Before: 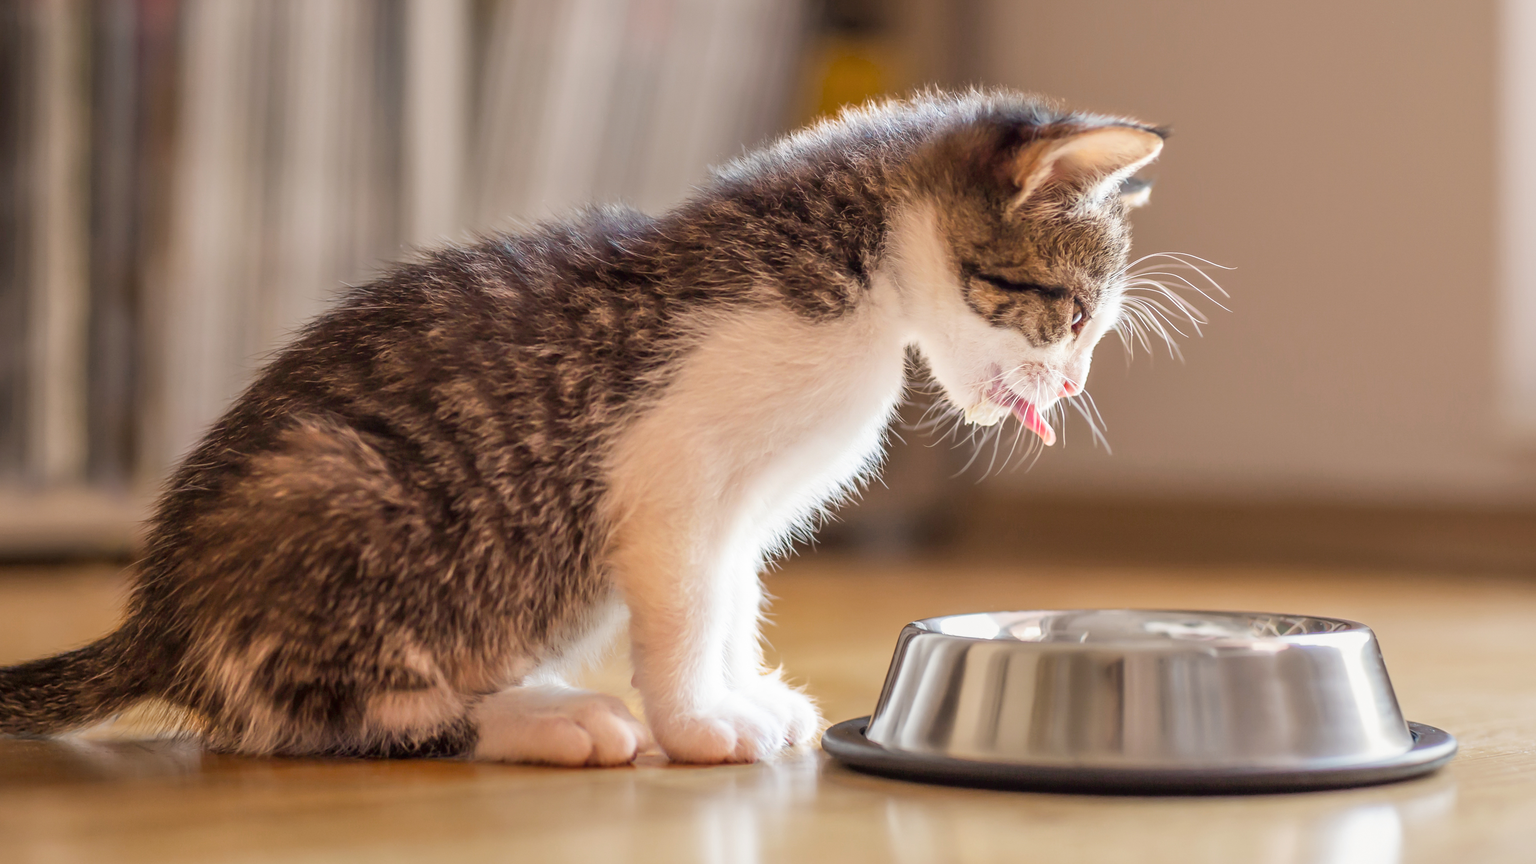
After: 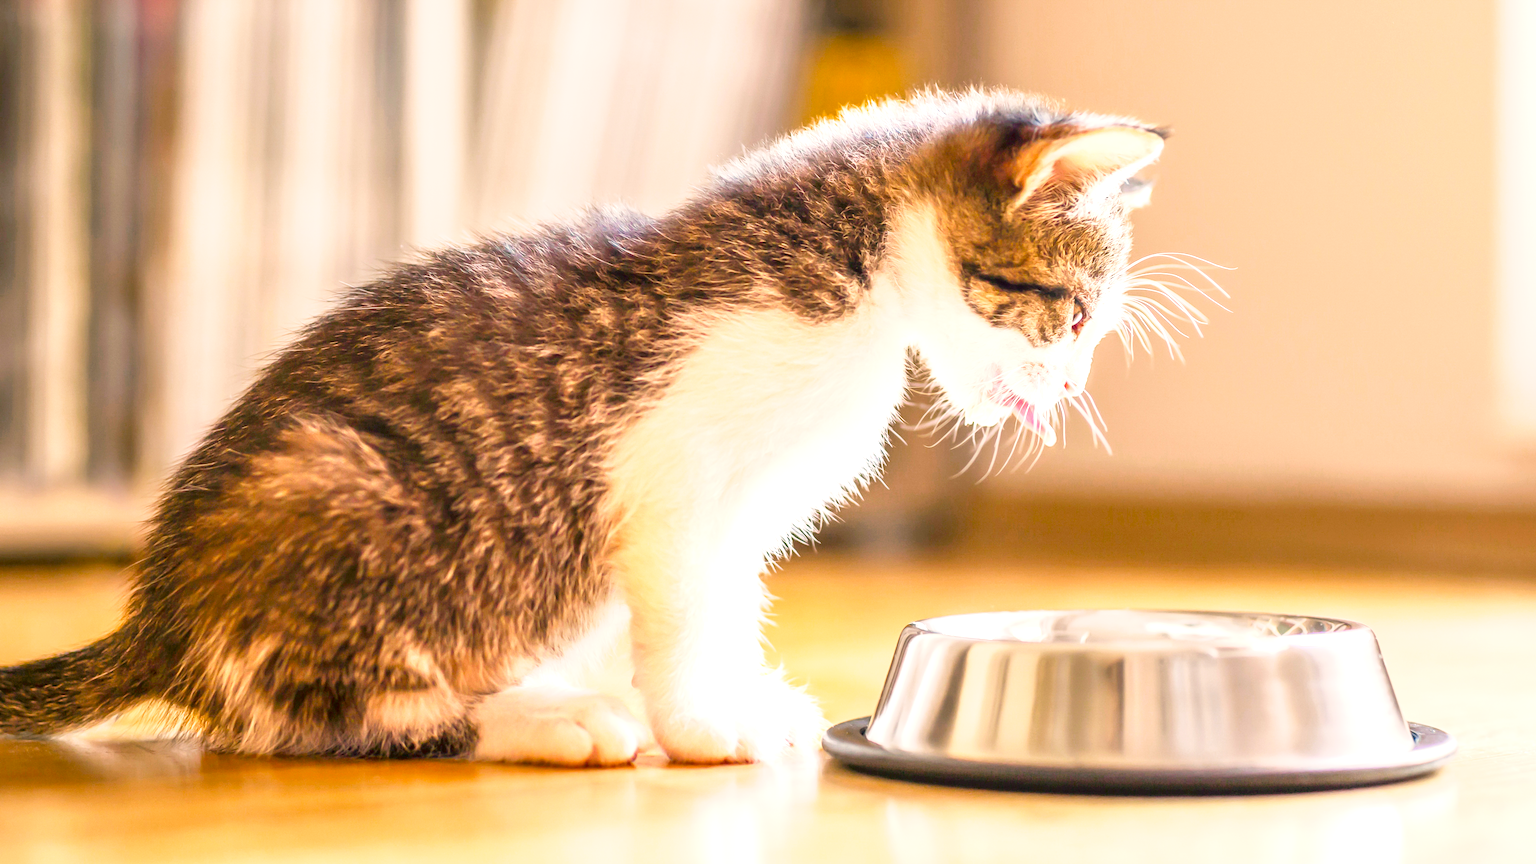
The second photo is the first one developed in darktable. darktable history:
color correction: highlights a* 4.23, highlights b* 4.95, shadows a* -7.34, shadows b* 4.87
exposure: black level correction 0, exposure 0.896 EV, compensate exposure bias true
color balance rgb: shadows lift › chroma 2.017%, shadows lift › hue 246.89°, perceptual saturation grading › global saturation 34.887%, perceptual saturation grading › highlights -25.055%, perceptual saturation grading › shadows 24.933%
base curve: curves: ch0 [(0, 0) (0.579, 0.807) (1, 1)], preserve colors none
